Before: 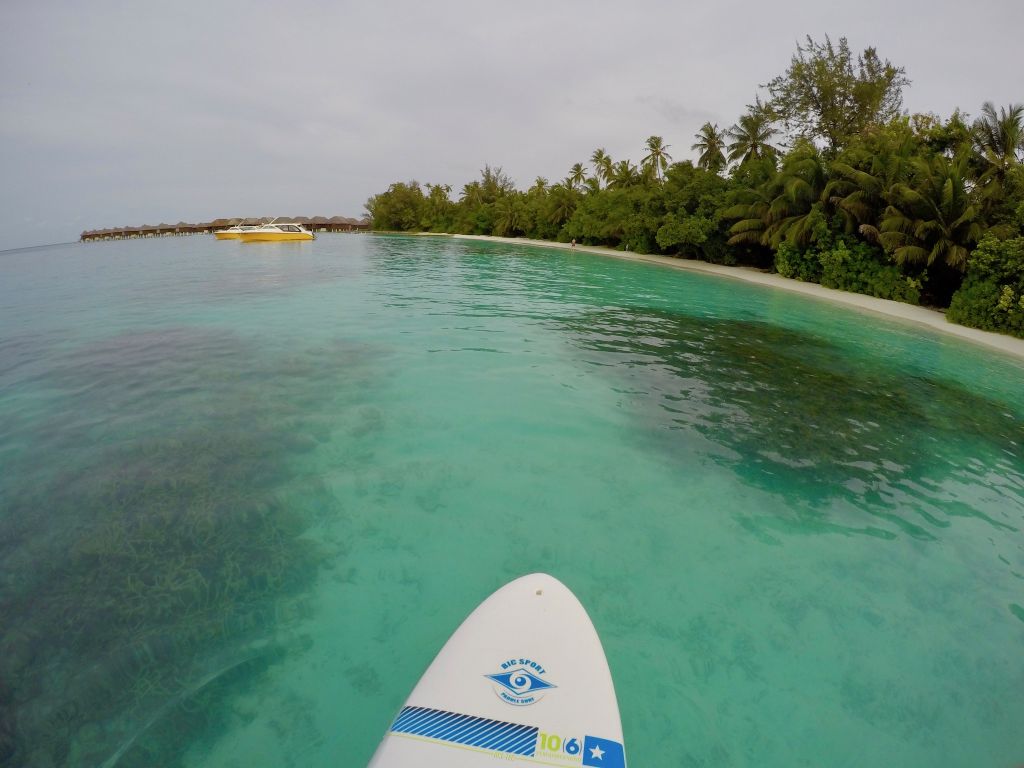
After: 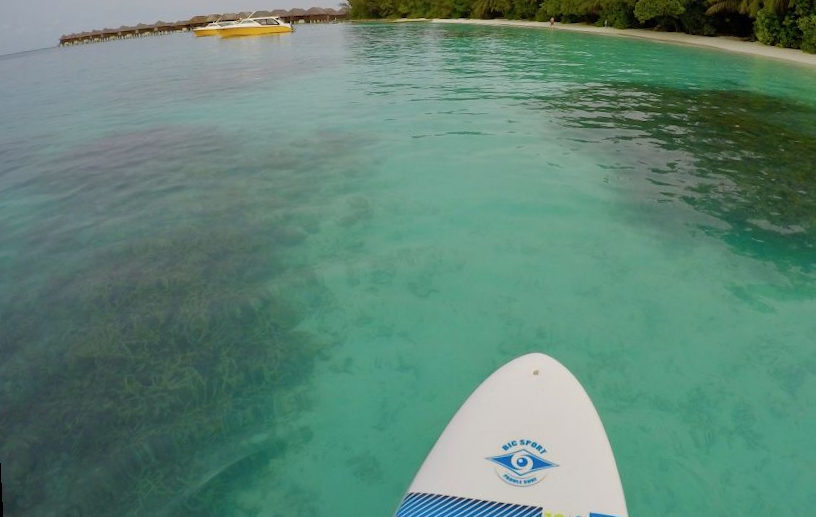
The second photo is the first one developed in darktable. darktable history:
rotate and perspective: rotation -3°, crop left 0.031, crop right 0.968, crop top 0.07, crop bottom 0.93
crop: top 26.531%, right 17.959%
color balance rgb: on, module defaults
